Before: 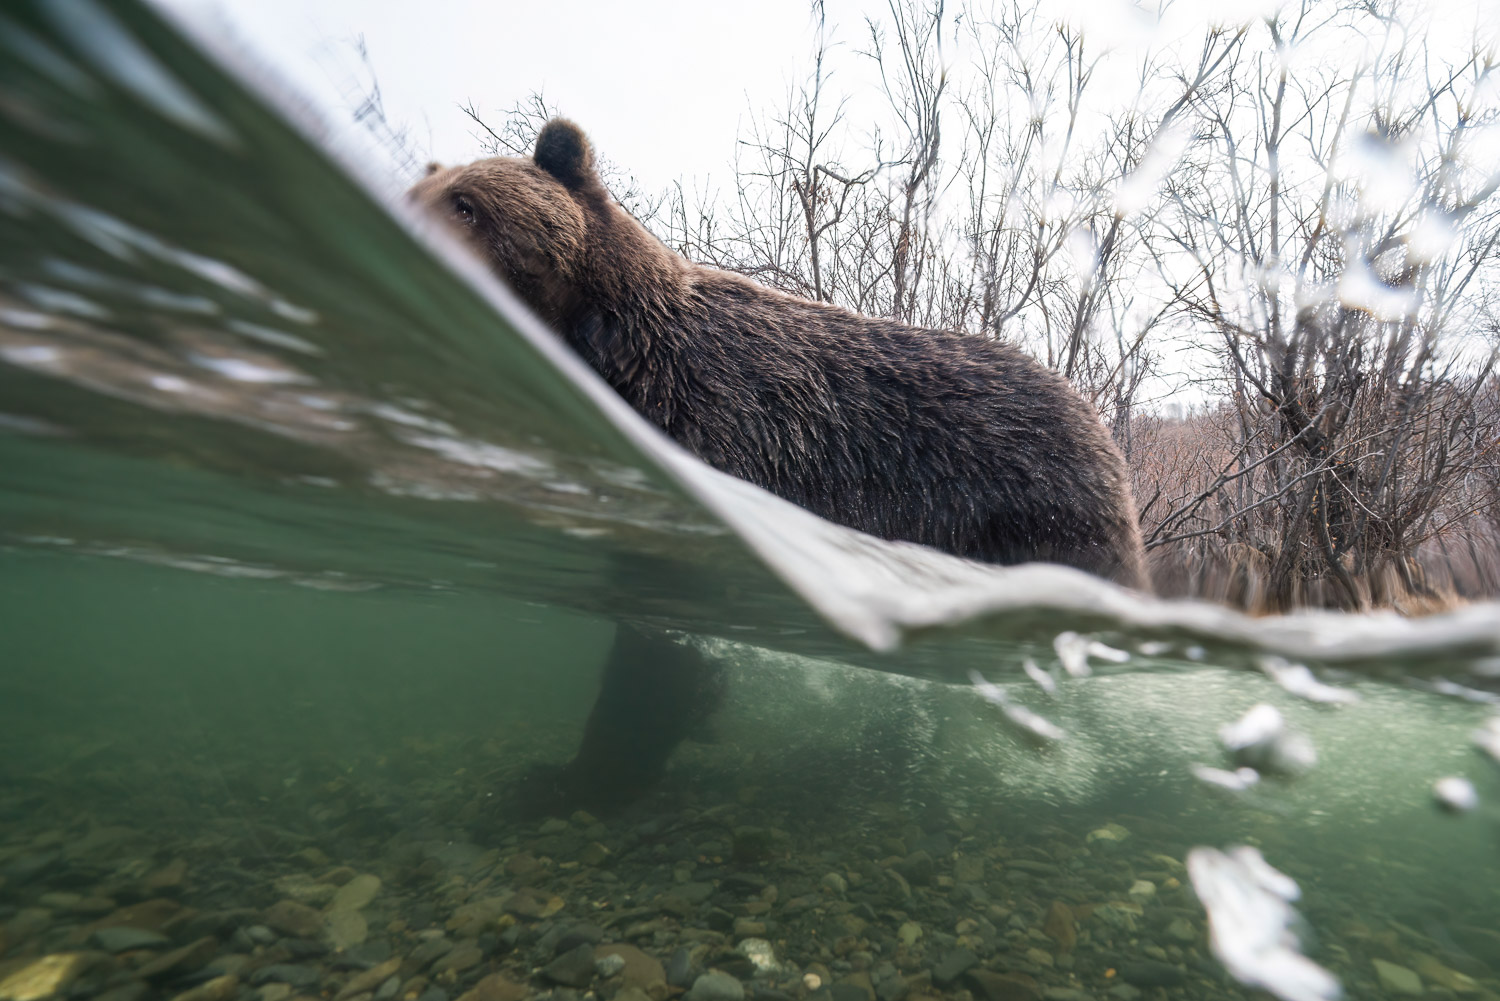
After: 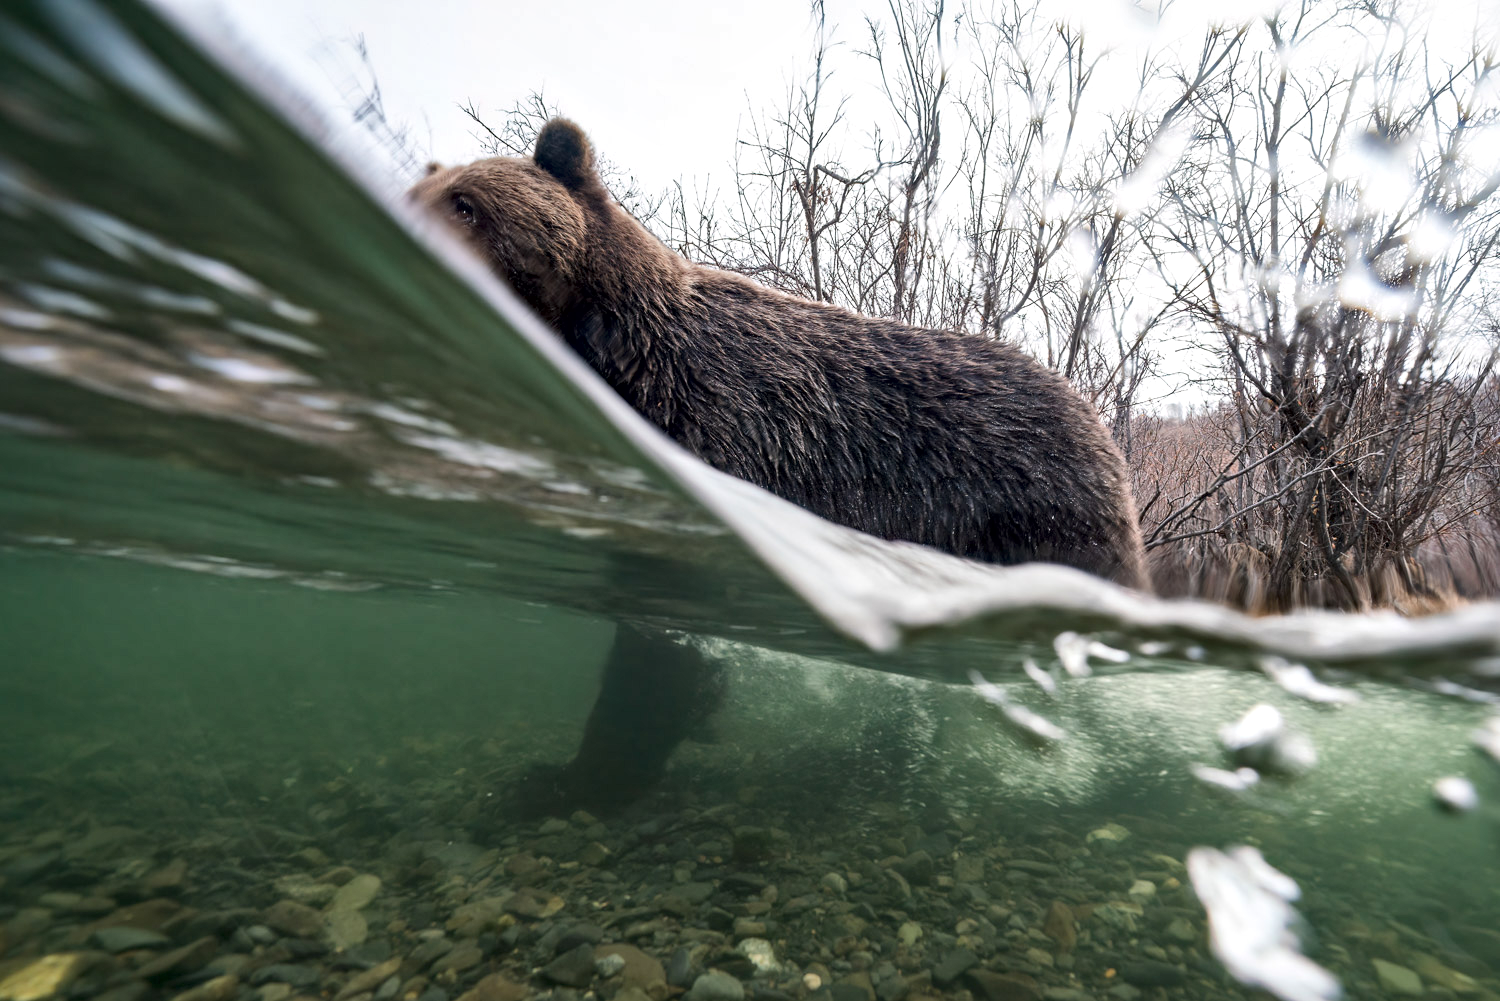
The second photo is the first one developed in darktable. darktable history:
tone equalizer: on, module defaults
local contrast: mode bilateral grid, contrast 26, coarseness 60, detail 150%, midtone range 0.2
haze removal: compatibility mode true
